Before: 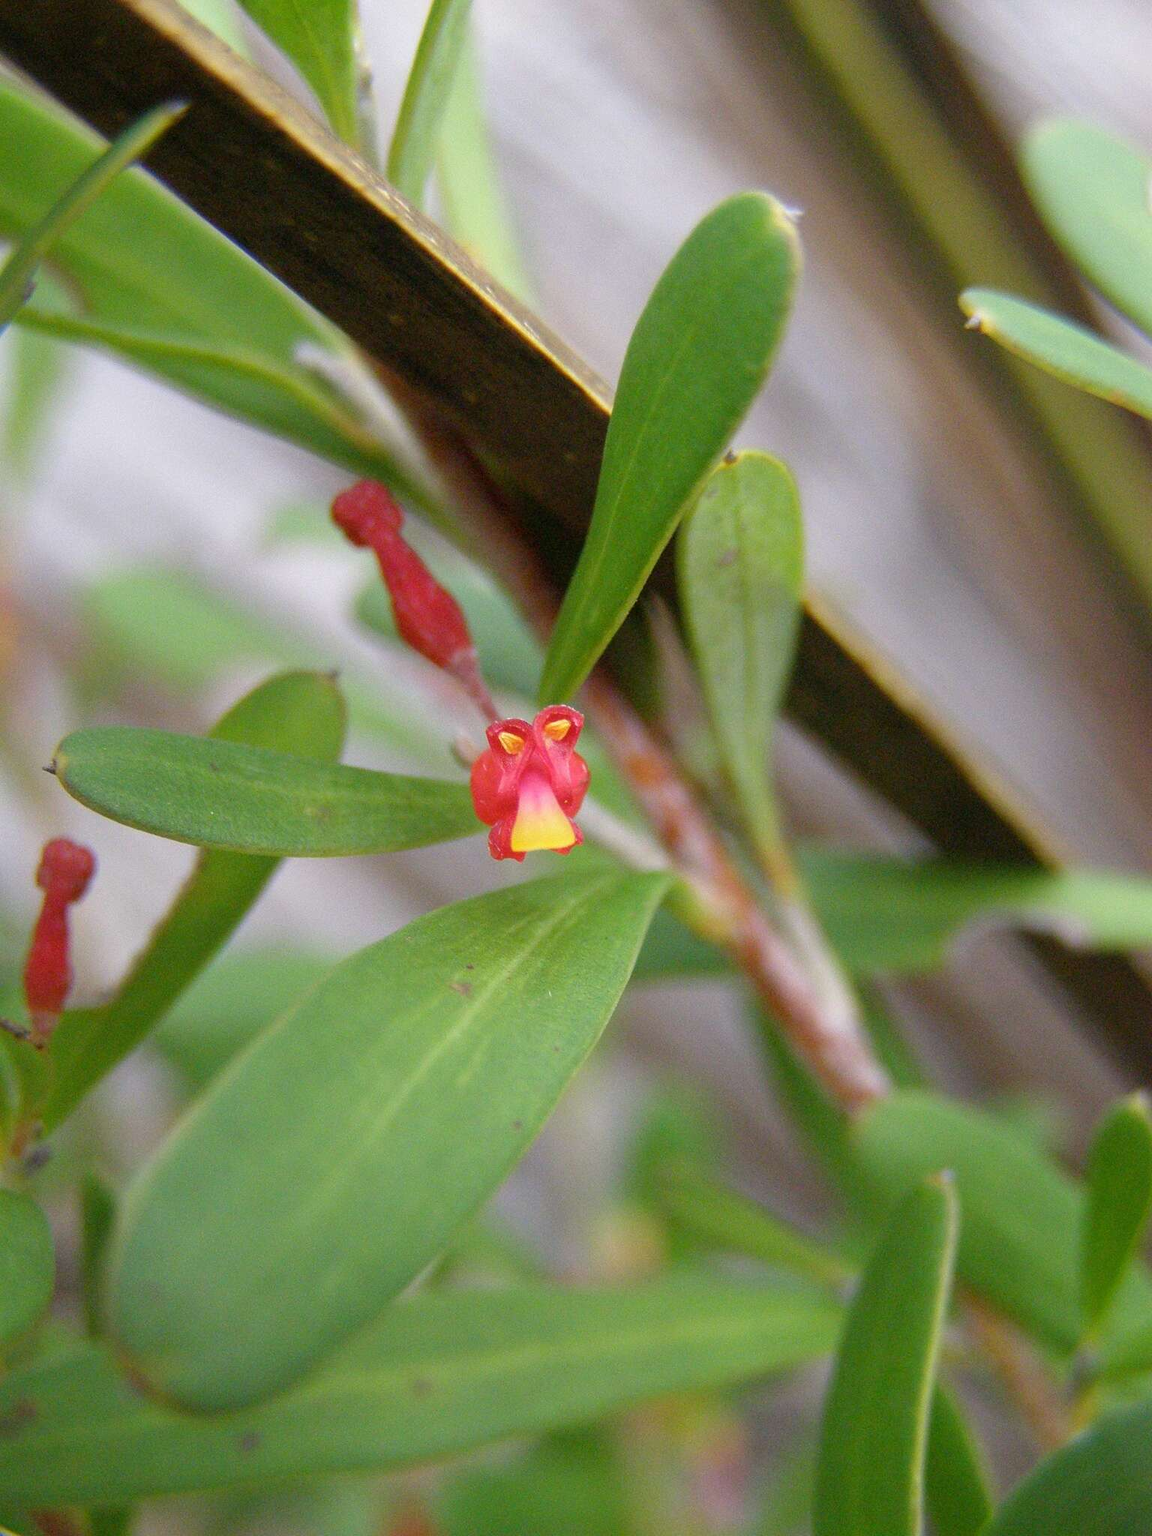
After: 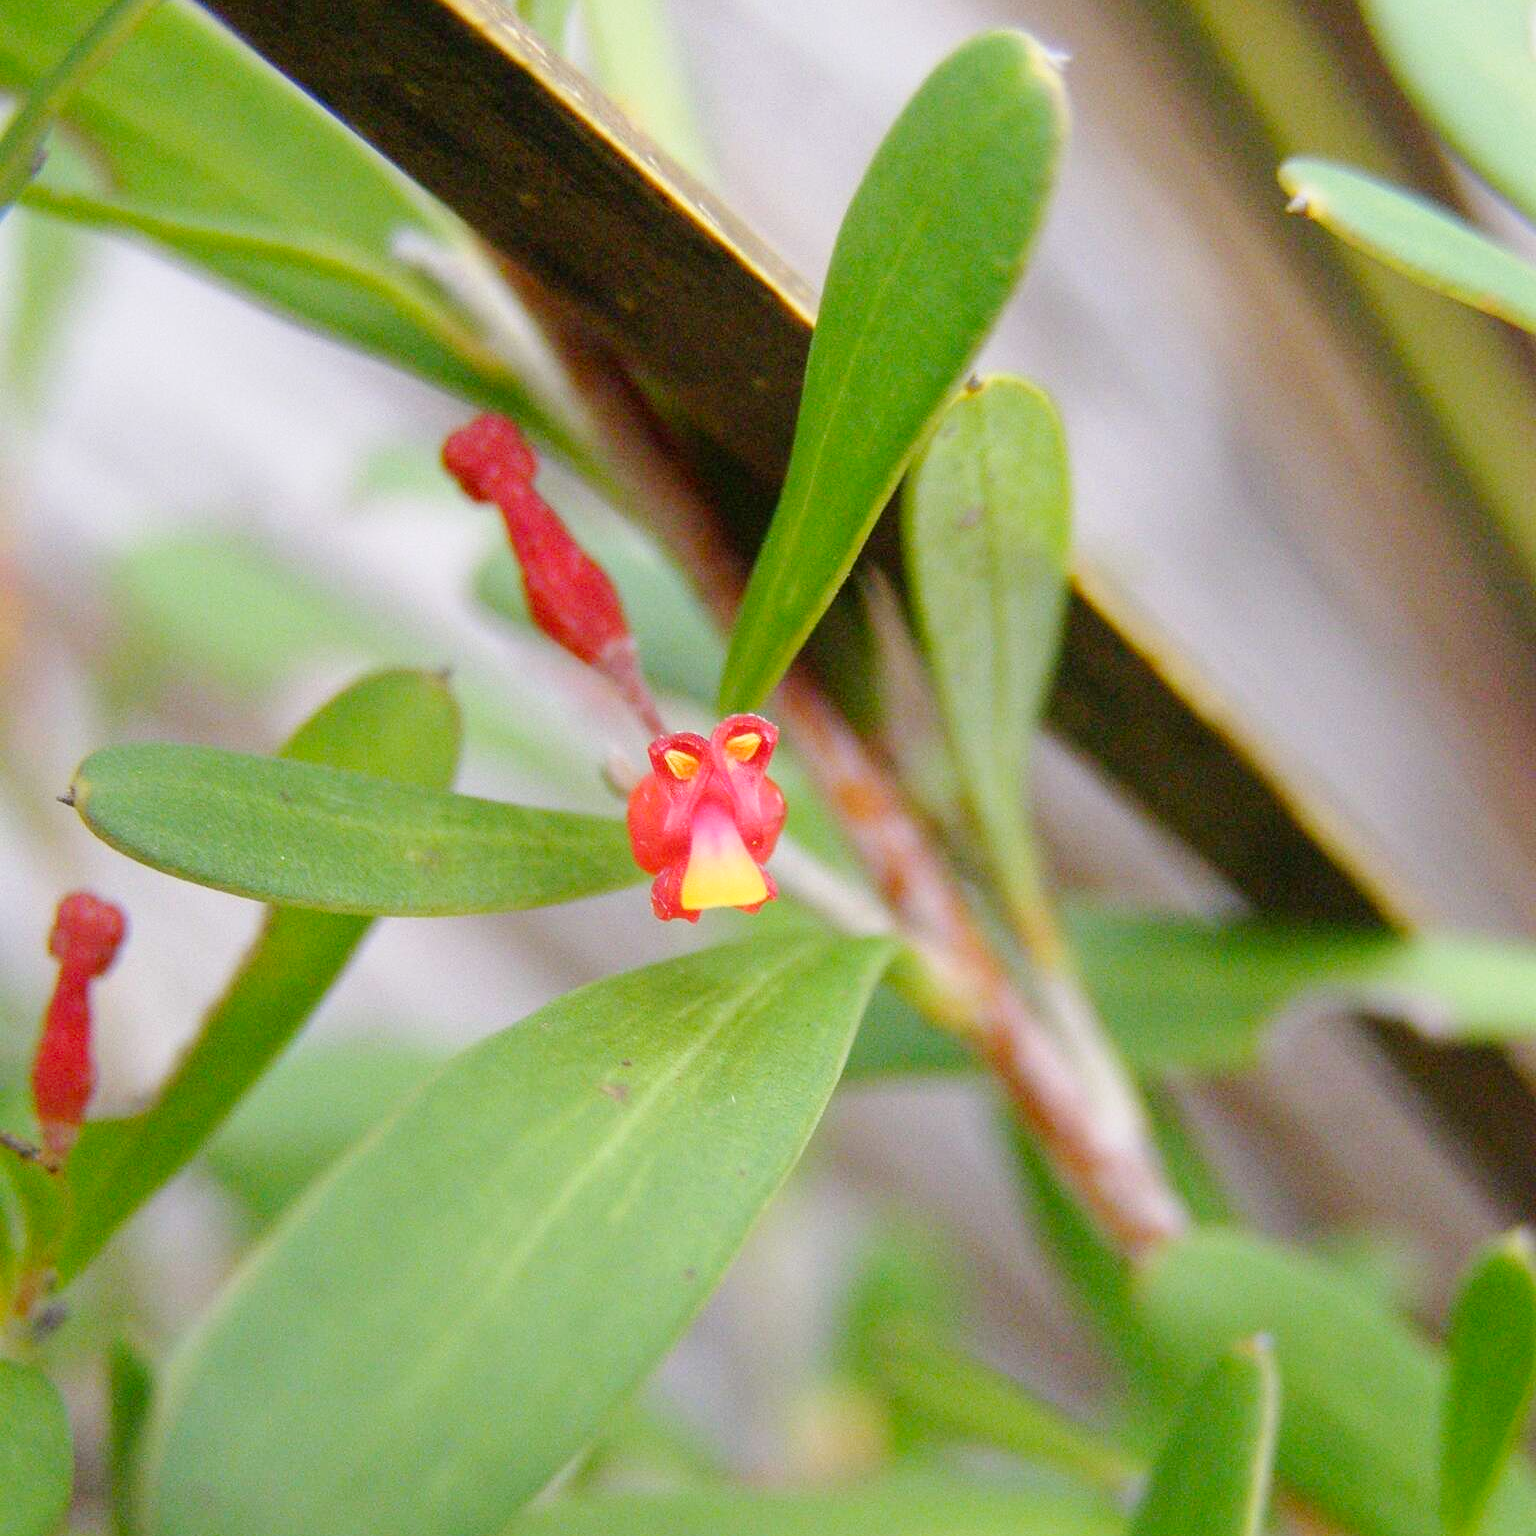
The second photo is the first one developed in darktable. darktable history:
tone curve: curves: ch0 [(0, 0) (0.003, 0.004) (0.011, 0.014) (0.025, 0.032) (0.044, 0.057) (0.069, 0.089) (0.1, 0.128) (0.136, 0.174) (0.177, 0.227) (0.224, 0.287) (0.277, 0.354) (0.335, 0.427) (0.399, 0.507) (0.468, 0.582) (0.543, 0.653) (0.623, 0.726) (0.709, 0.799) (0.801, 0.876) (0.898, 0.937) (1, 1)], preserve colors none
local contrast: mode bilateral grid, contrast 15, coarseness 36, detail 105%, midtone range 0.2
crop: top 11.038%, bottom 13.962%
contrast brightness saturation: saturation 0.1
